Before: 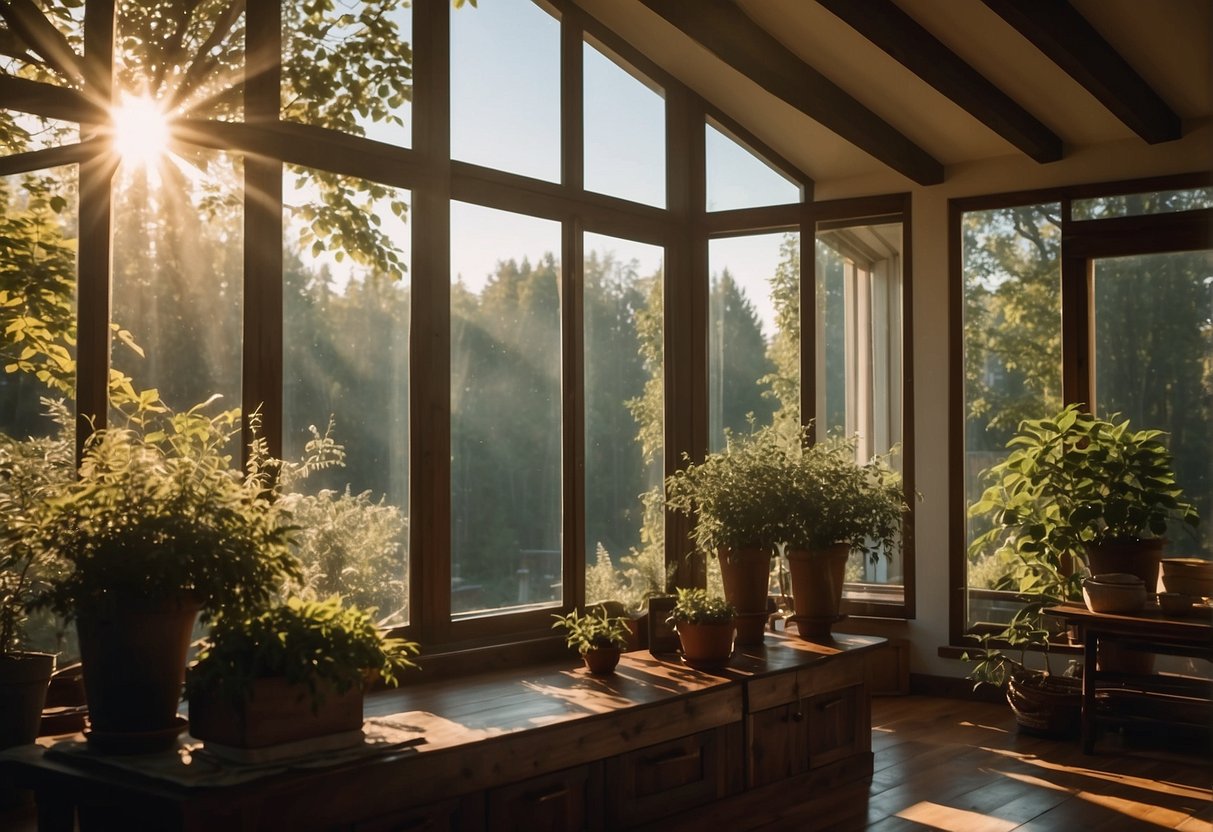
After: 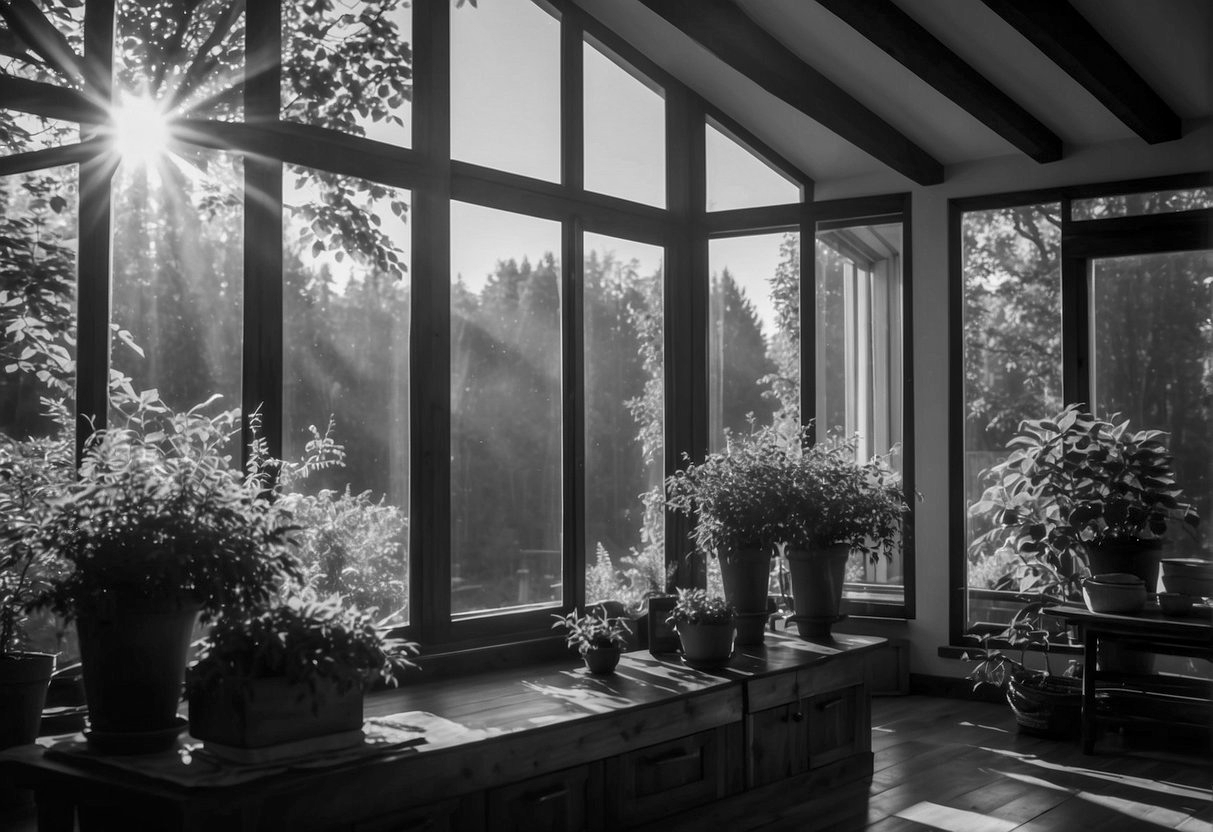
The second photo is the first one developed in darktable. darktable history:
color balance: output saturation 120%
white balance: red 0.983, blue 1.036
local contrast: detail 130%
monochrome: a -74.22, b 78.2
